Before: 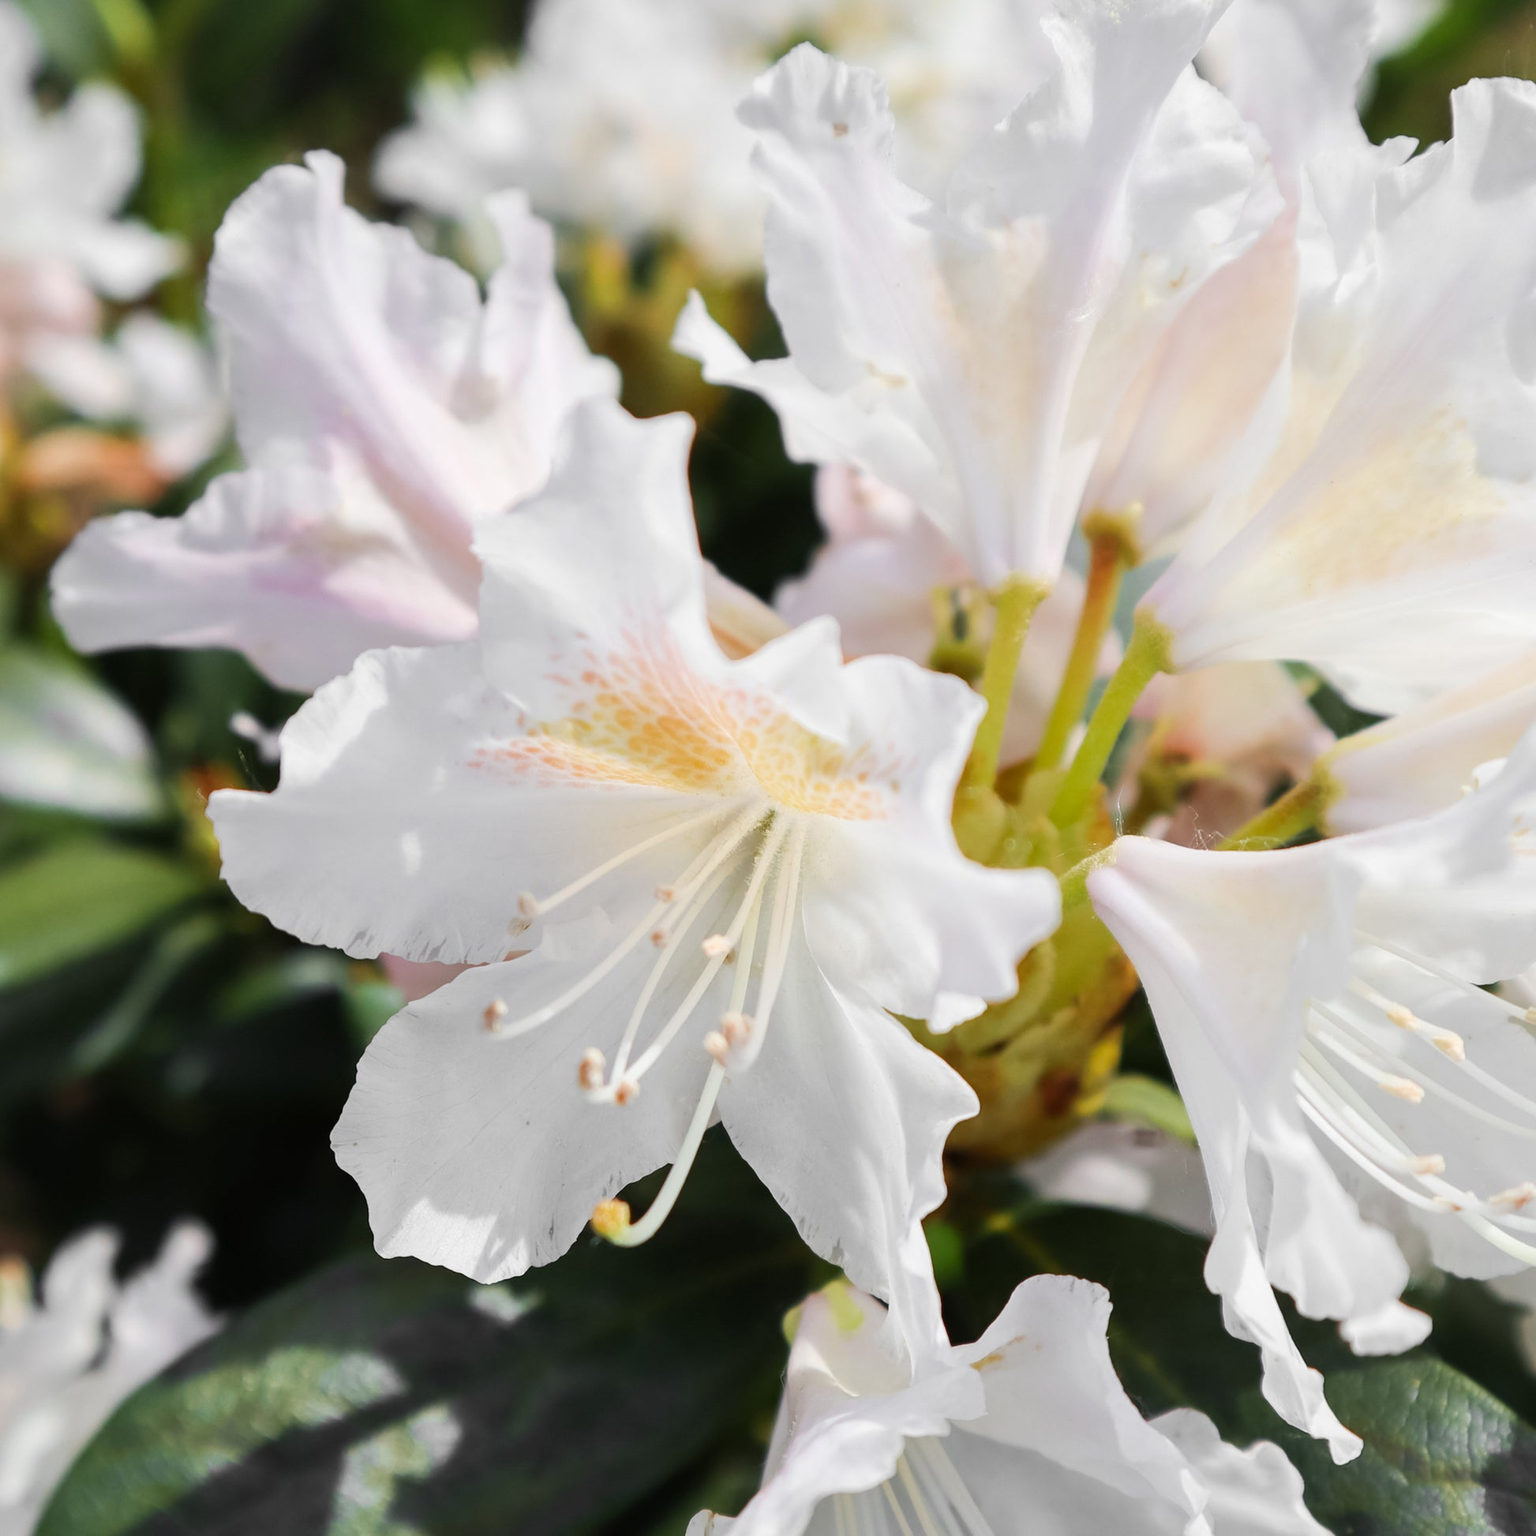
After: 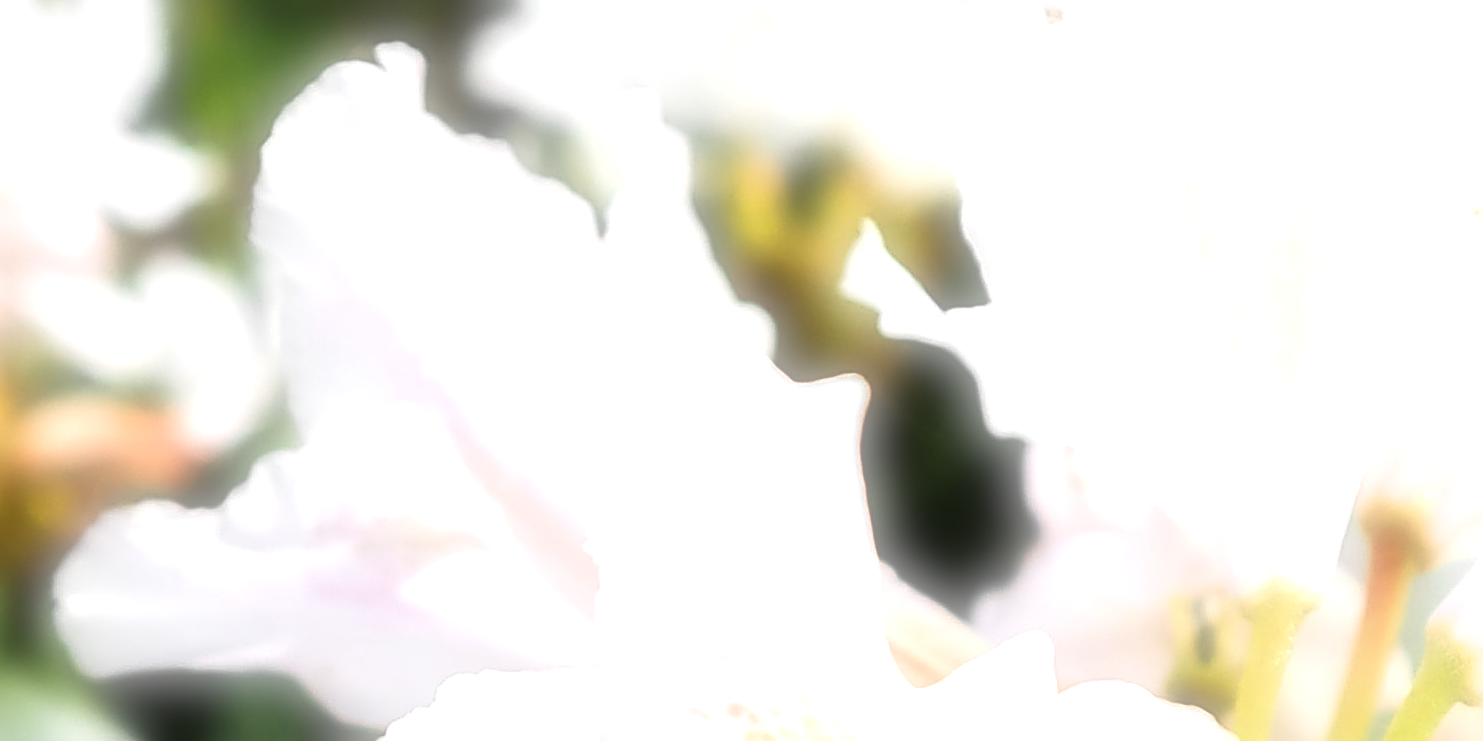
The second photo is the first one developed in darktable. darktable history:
exposure: exposure 1 EV, compensate highlight preservation false
soften: on, module defaults
crop: left 0.579%, top 7.627%, right 23.167%, bottom 54.275%
sharpen: amount 1.861
